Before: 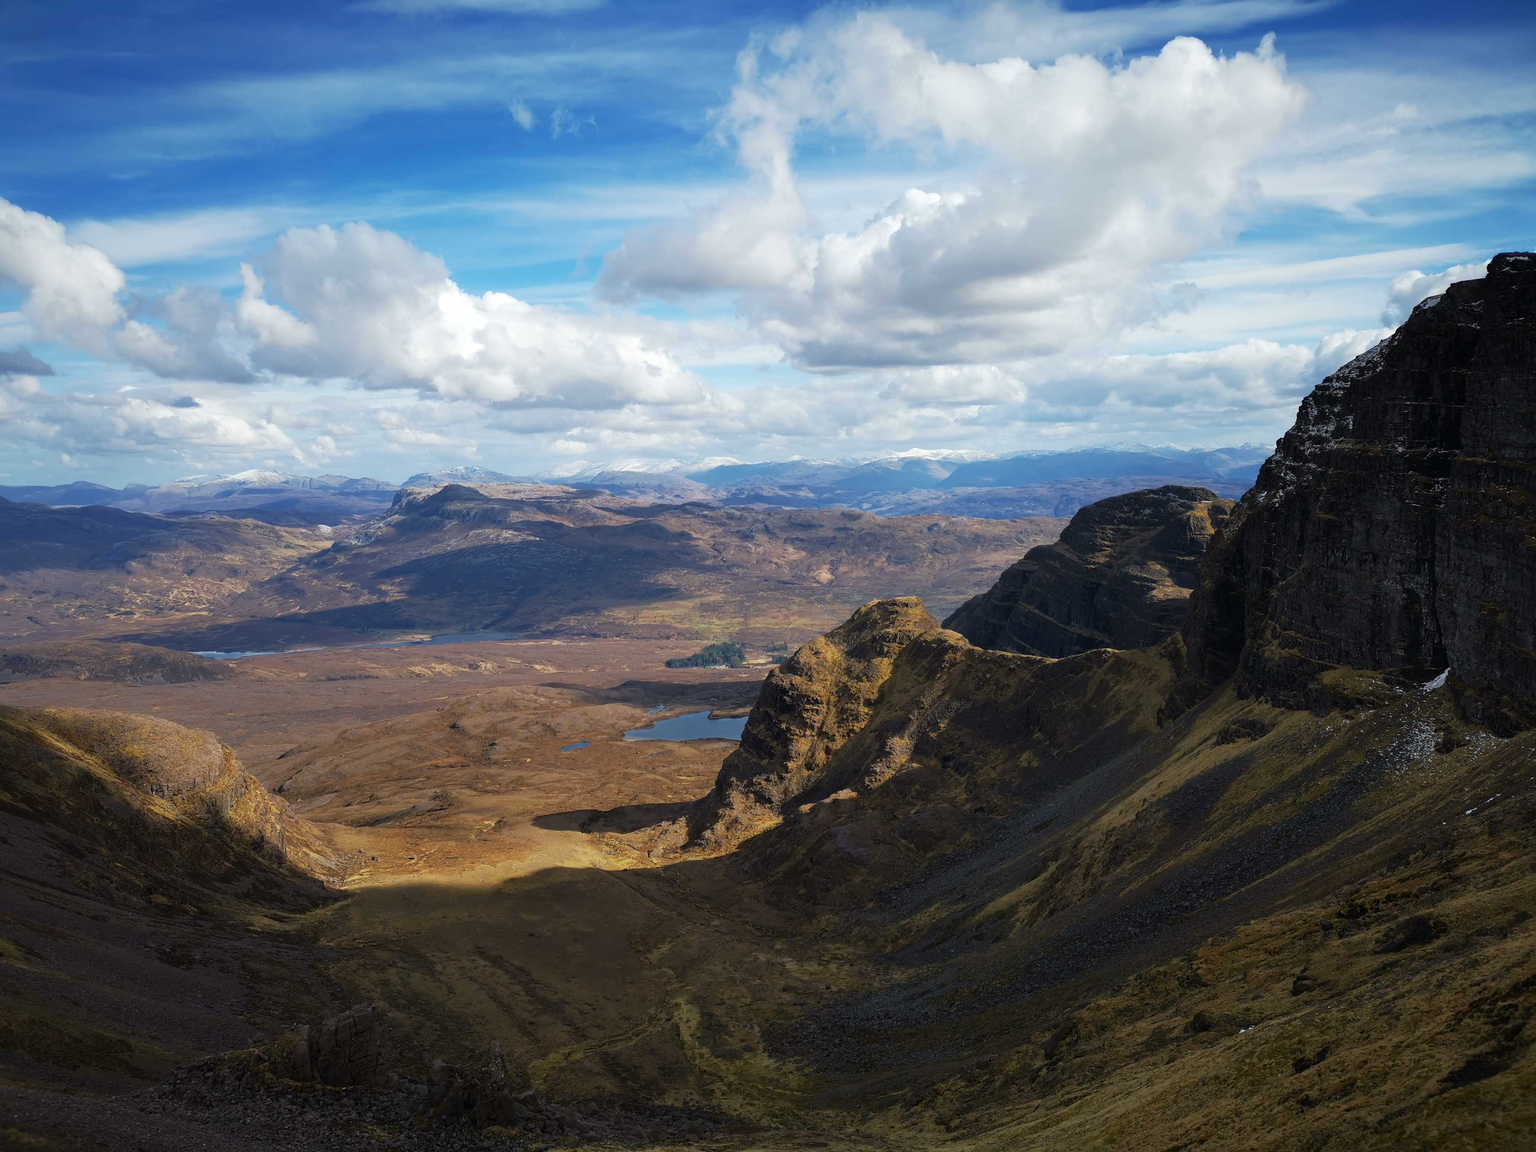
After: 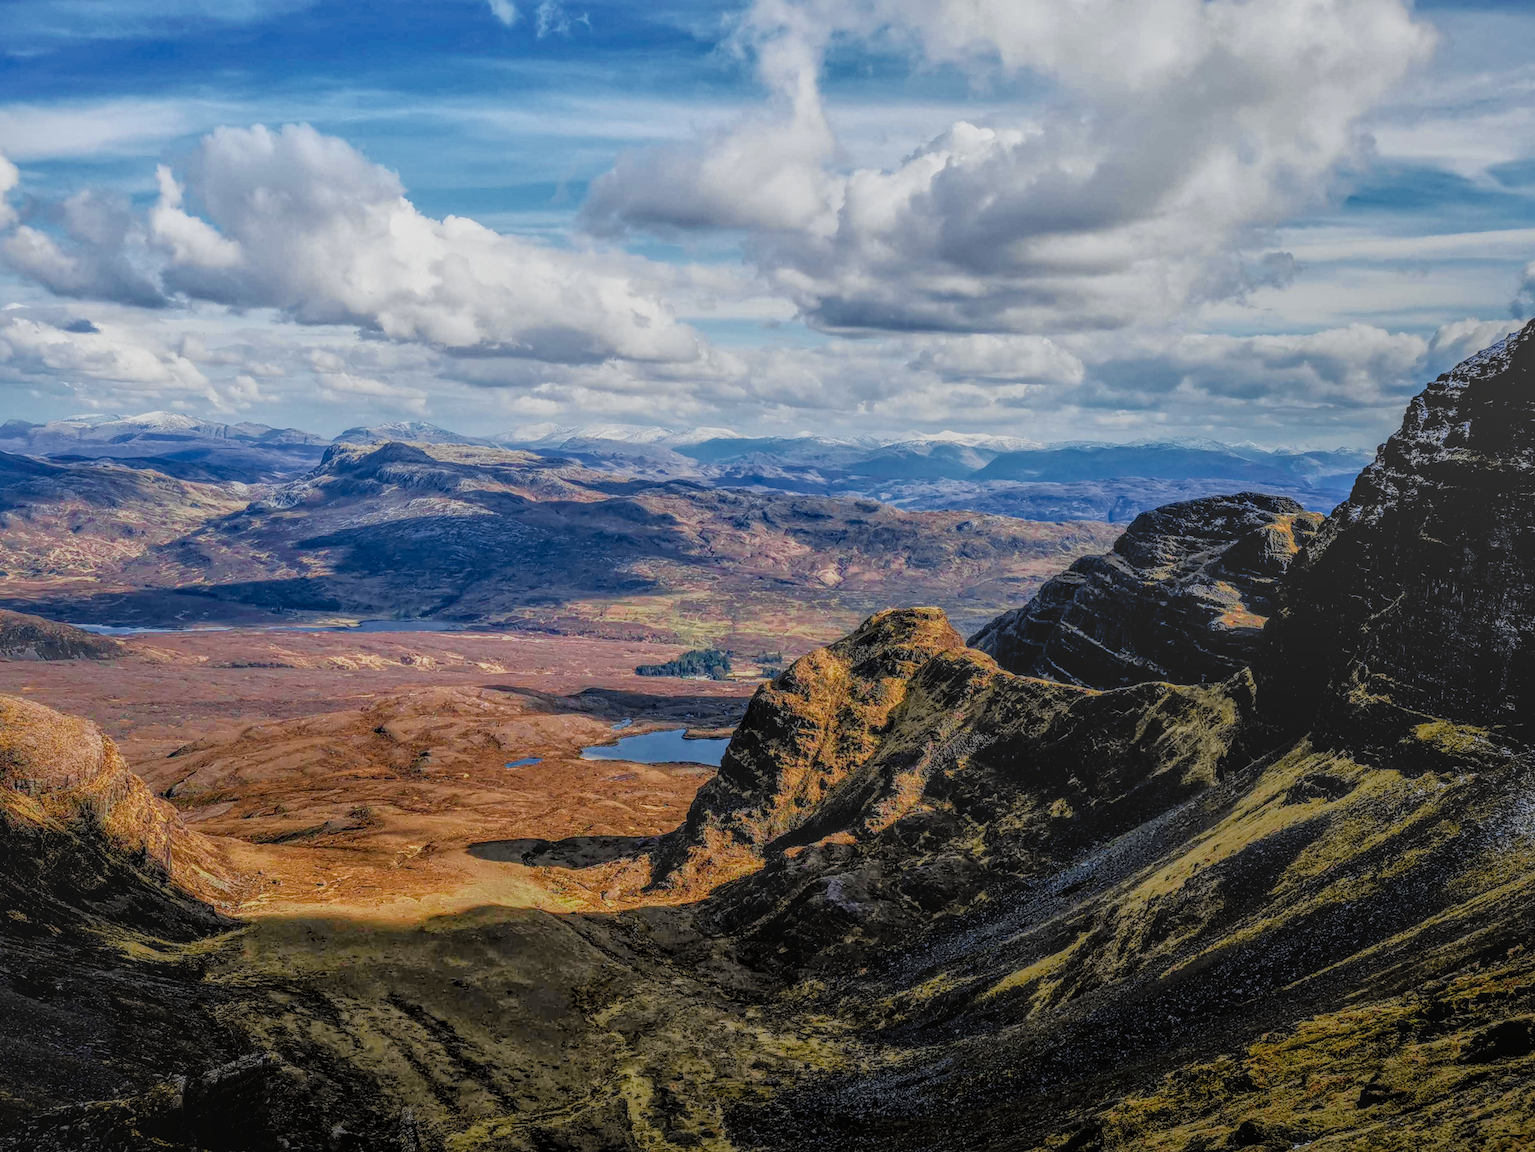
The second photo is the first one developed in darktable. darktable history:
filmic rgb: black relative exposure -7.65 EV, white relative exposure 4.56 EV, hardness 3.61
rgb levels: levels [[0.01, 0.419, 0.839], [0, 0.5, 1], [0, 0.5, 1]]
local contrast: highlights 0%, shadows 0%, detail 200%, midtone range 0.25
crop and rotate: angle -3.27°, left 5.211%, top 5.211%, right 4.607%, bottom 4.607%
shadows and highlights: on, module defaults
tone curve: curves: ch0 [(0, 0.012) (0.056, 0.046) (0.218, 0.213) (0.606, 0.62) (0.82, 0.846) (1, 1)]; ch1 [(0, 0) (0.226, 0.261) (0.403, 0.437) (0.469, 0.472) (0.495, 0.499) (0.514, 0.504) (0.545, 0.555) (0.59, 0.598) (0.714, 0.733) (1, 1)]; ch2 [(0, 0) (0.269, 0.299) (0.459, 0.45) (0.498, 0.499) (0.523, 0.512) (0.568, 0.558) (0.634, 0.617) (0.702, 0.662) (0.781, 0.775) (1, 1)], color space Lab, independent channels, preserve colors none
color balance rgb: perceptual saturation grading › global saturation 35%, perceptual saturation grading › highlights -30%, perceptual saturation grading › shadows 35%, perceptual brilliance grading › global brilliance 3%, perceptual brilliance grading › highlights -3%, perceptual brilliance grading › shadows 3%
